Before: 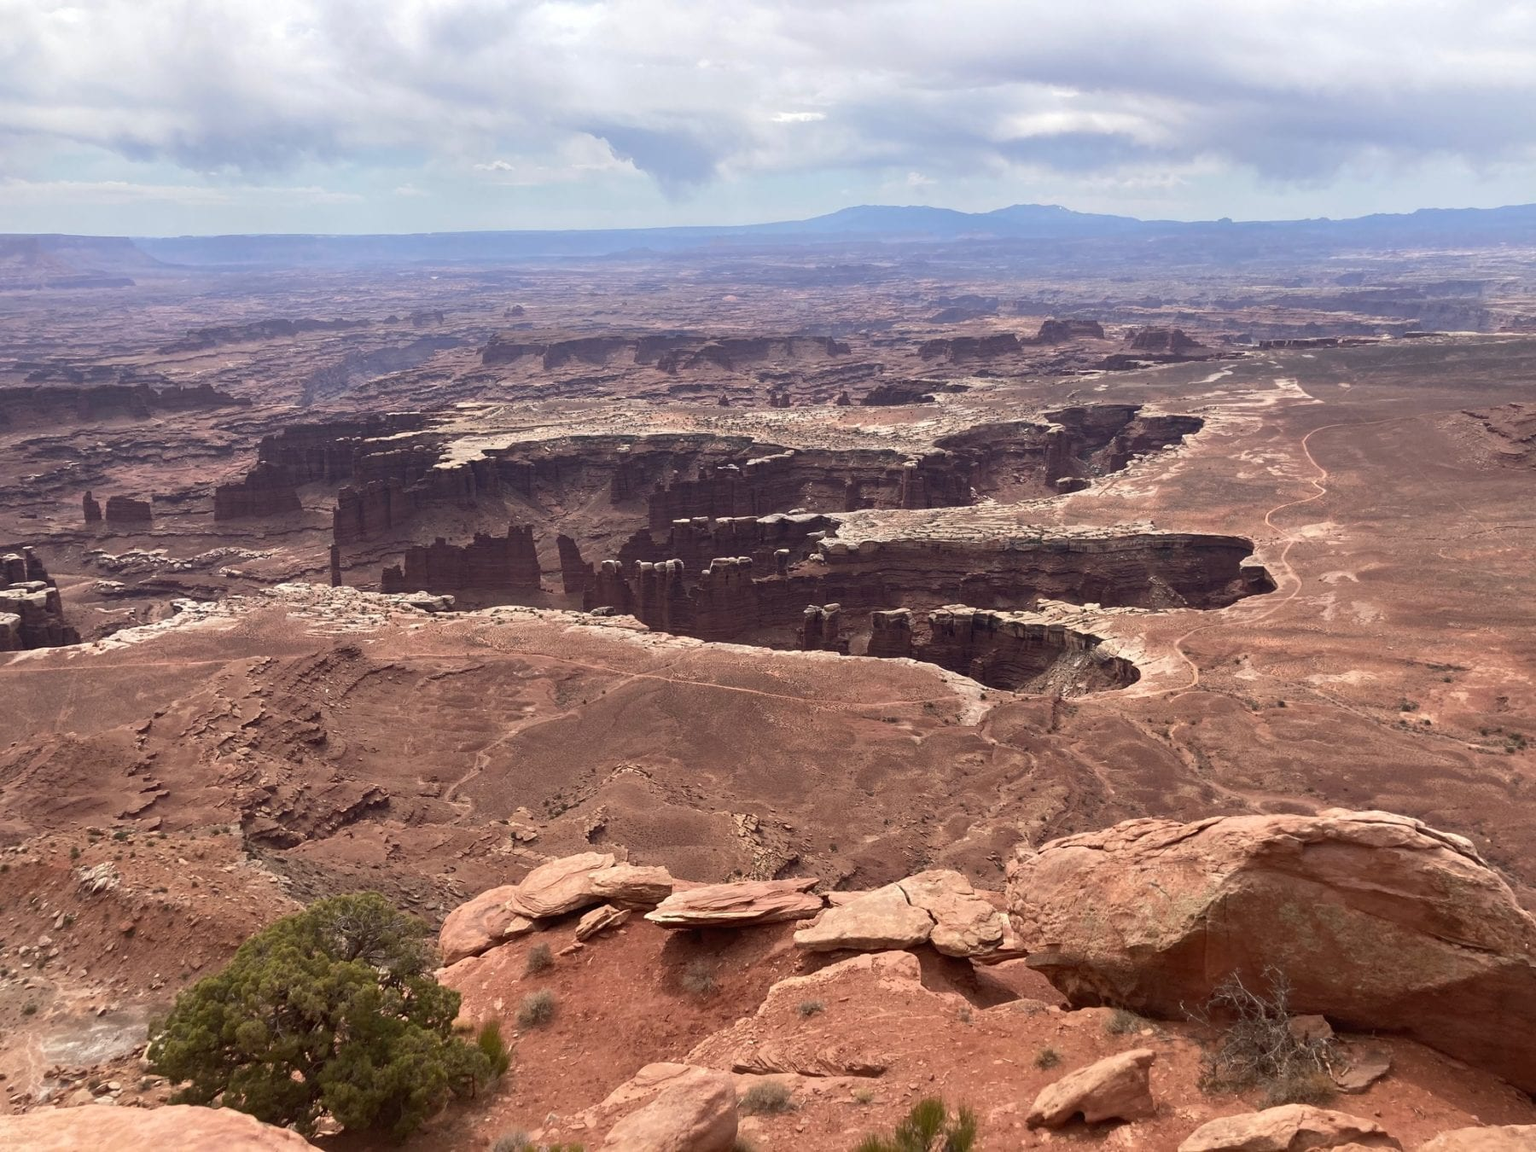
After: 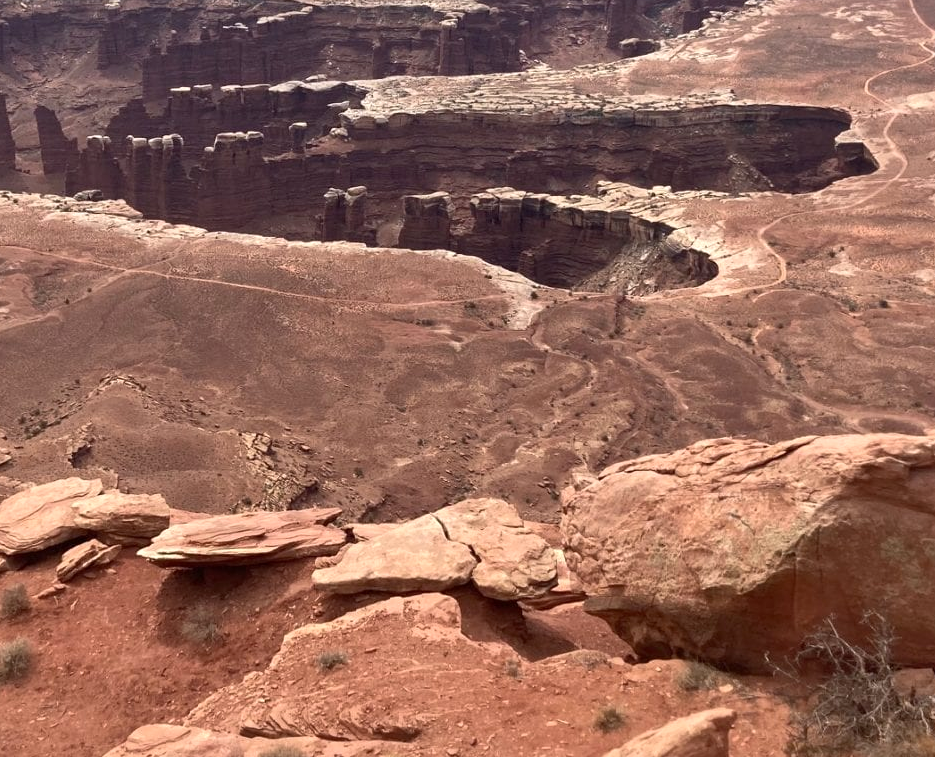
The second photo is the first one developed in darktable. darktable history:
exposure: black level correction 0.001, exposure 0.499 EV, compensate highlight preservation false
tone equalizer: -8 EV 0.266 EV, -7 EV 0.426 EV, -6 EV 0.439 EV, -5 EV 0.277 EV, -3 EV -0.275 EV, -2 EV -0.425 EV, -1 EV -0.416 EV, +0 EV -0.277 EV, smoothing diameter 24.91%, edges refinement/feathering 12.87, preserve details guided filter
shadows and highlights: shadows 53.08, soften with gaussian
crop: left 34.376%, top 38.635%, right 13.664%, bottom 5.243%
